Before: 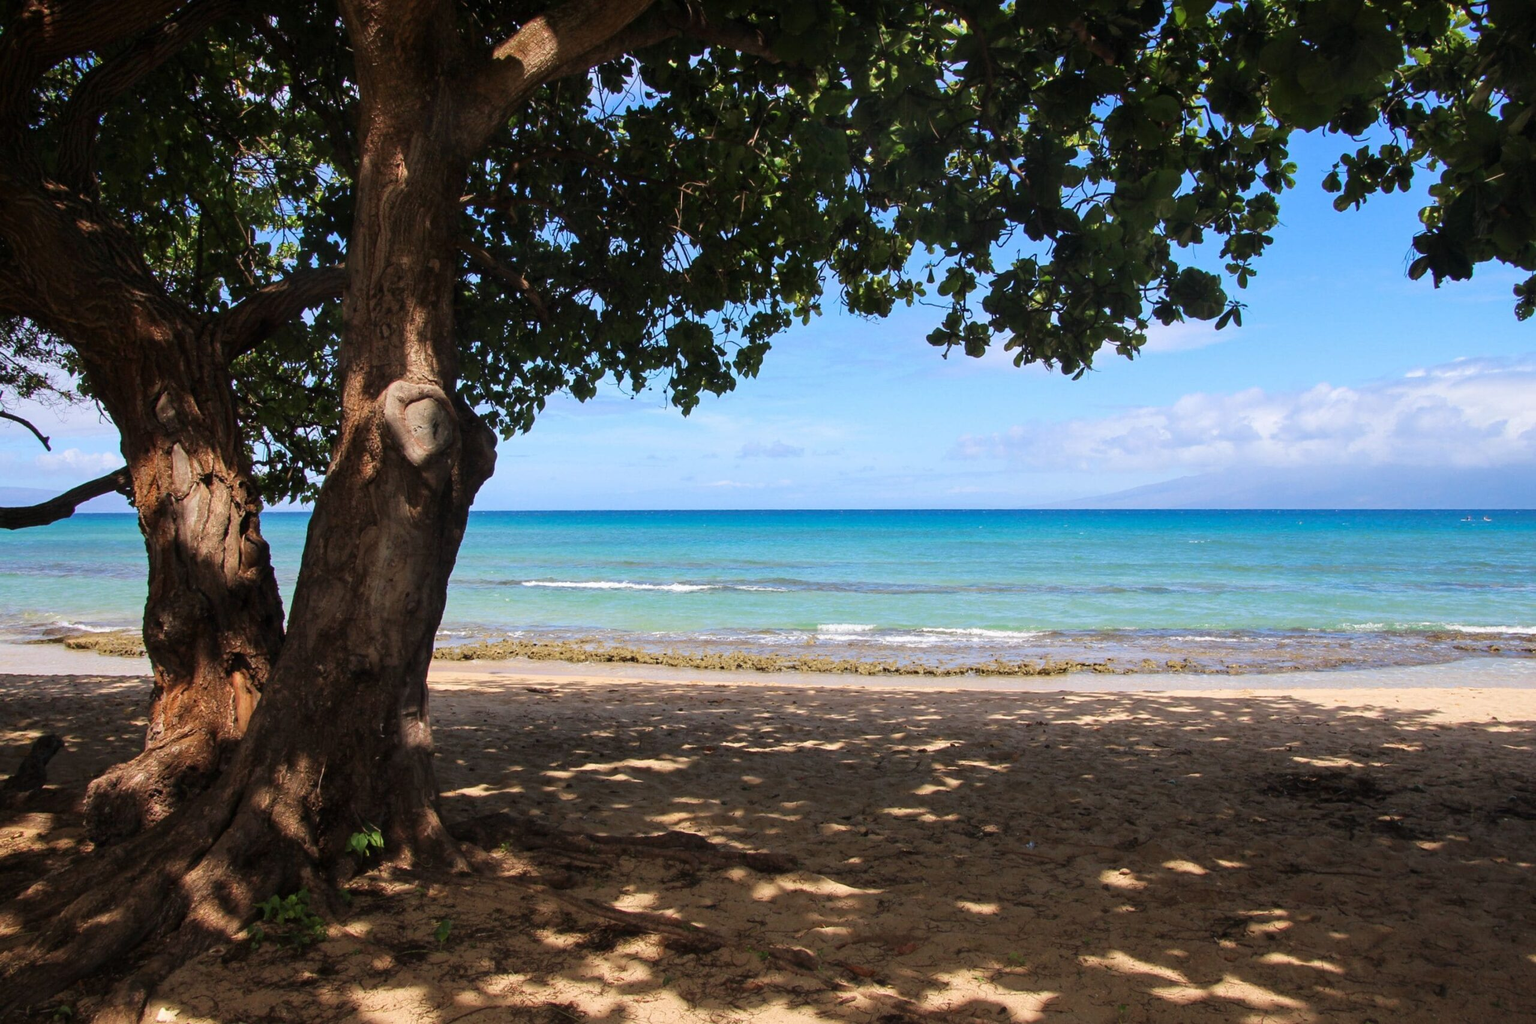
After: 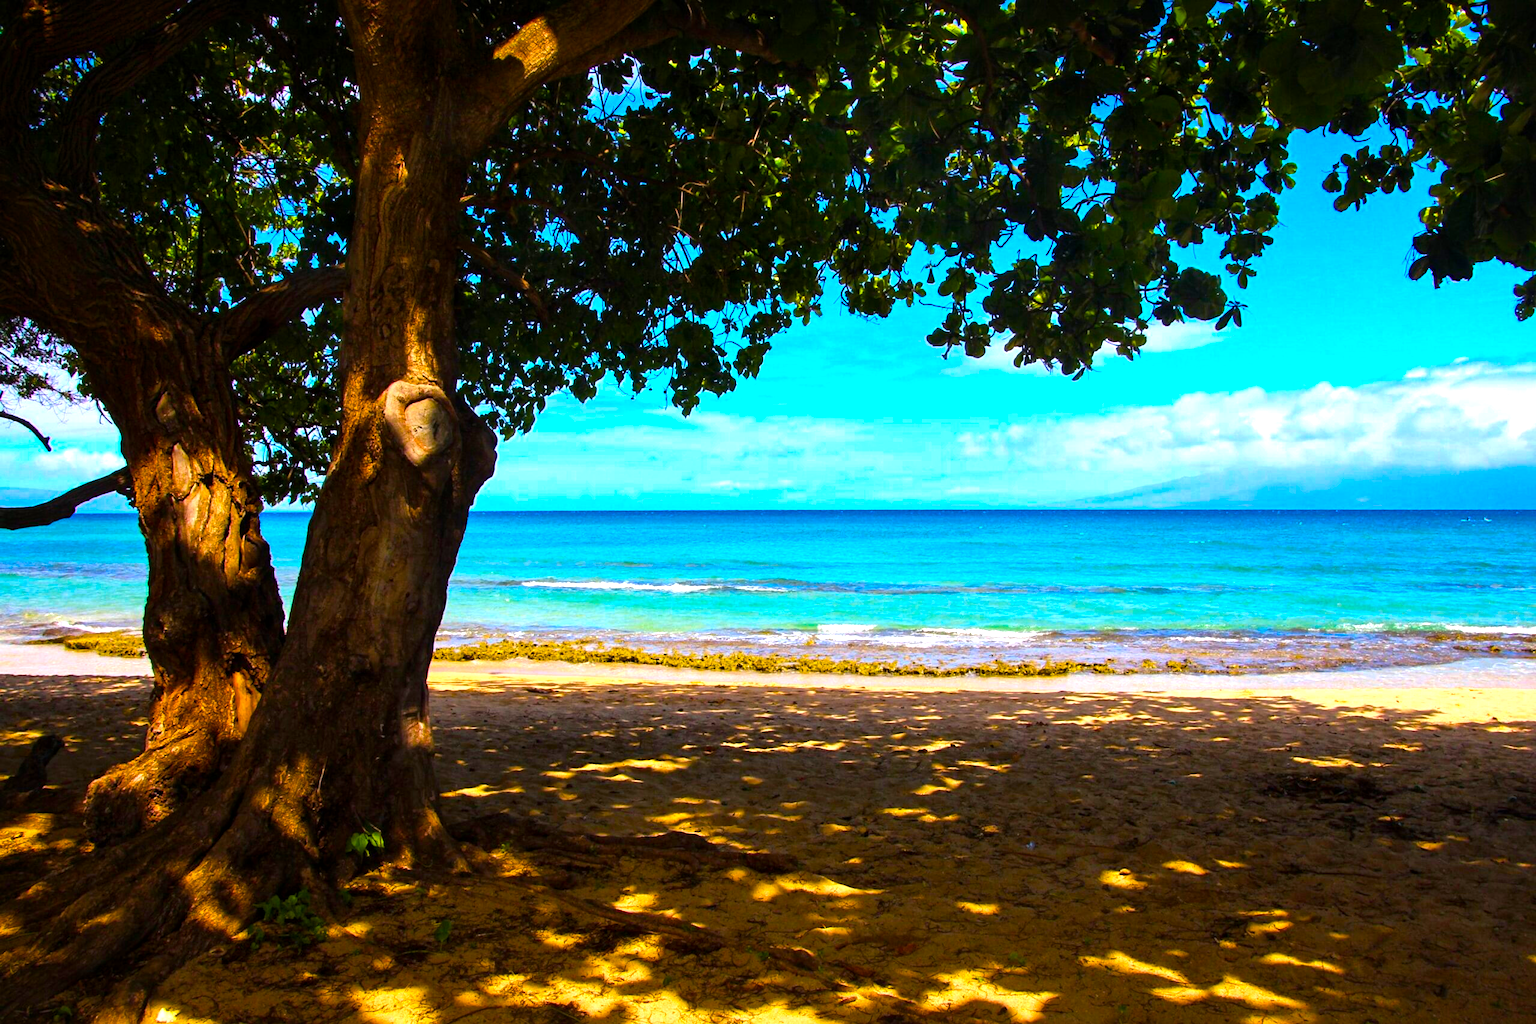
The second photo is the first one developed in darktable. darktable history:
local contrast: mode bilateral grid, contrast 20, coarseness 50, detail 120%, midtone range 0.2
color balance rgb: linear chroma grading › shadows -40%, linear chroma grading › highlights 40%, linear chroma grading › global chroma 45%, linear chroma grading › mid-tones -30%, perceptual saturation grading › global saturation 55%, perceptual saturation grading › highlights -50%, perceptual saturation grading › mid-tones 40%, perceptual saturation grading › shadows 30%, perceptual brilliance grading › global brilliance 20%, perceptual brilliance grading › shadows -40%, global vibrance 35%
